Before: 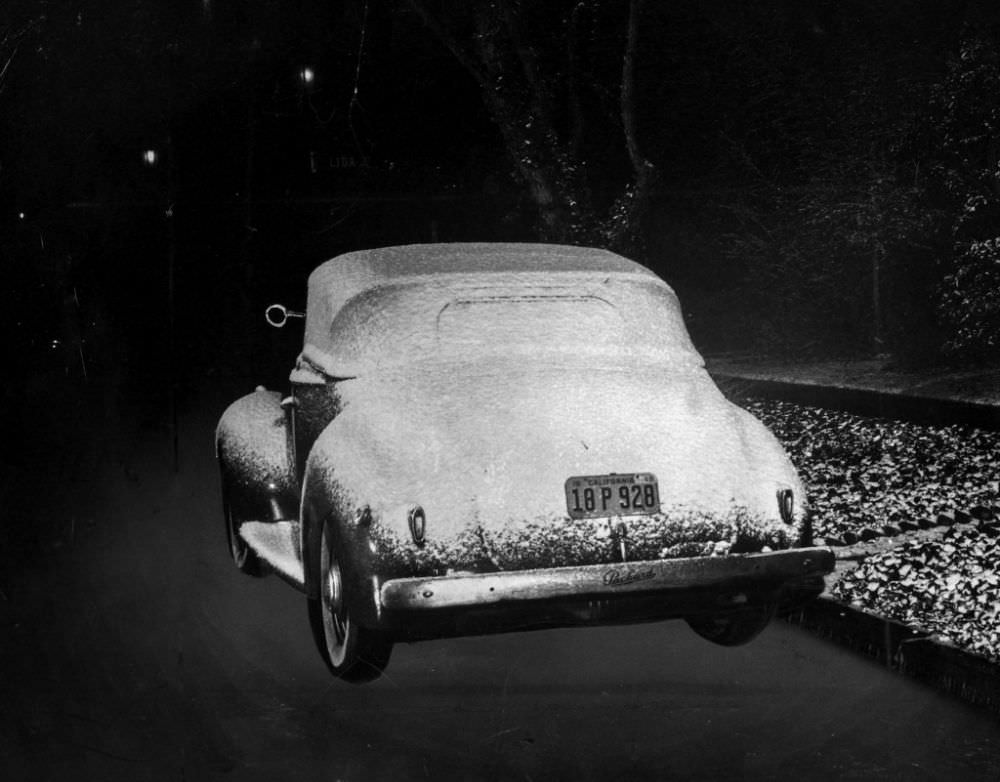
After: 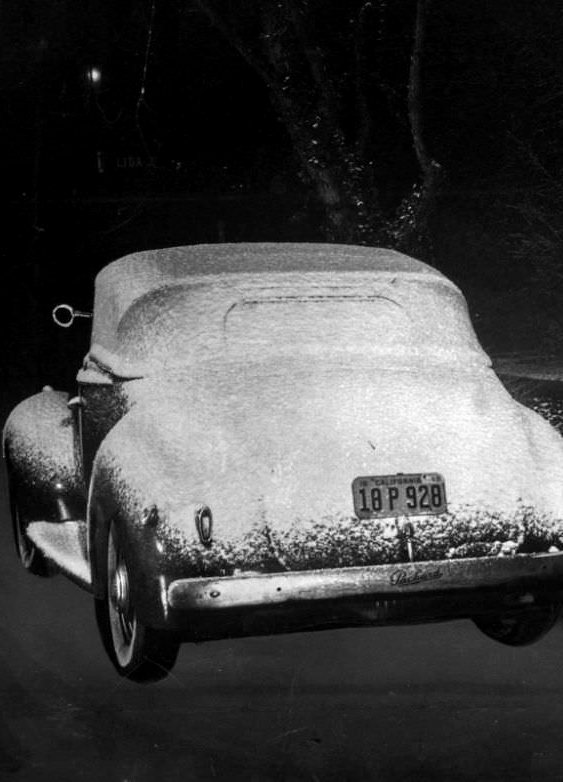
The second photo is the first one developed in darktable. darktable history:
crop: left 21.339%, right 22.263%
local contrast: highlights 105%, shadows 101%, detail 119%, midtone range 0.2
